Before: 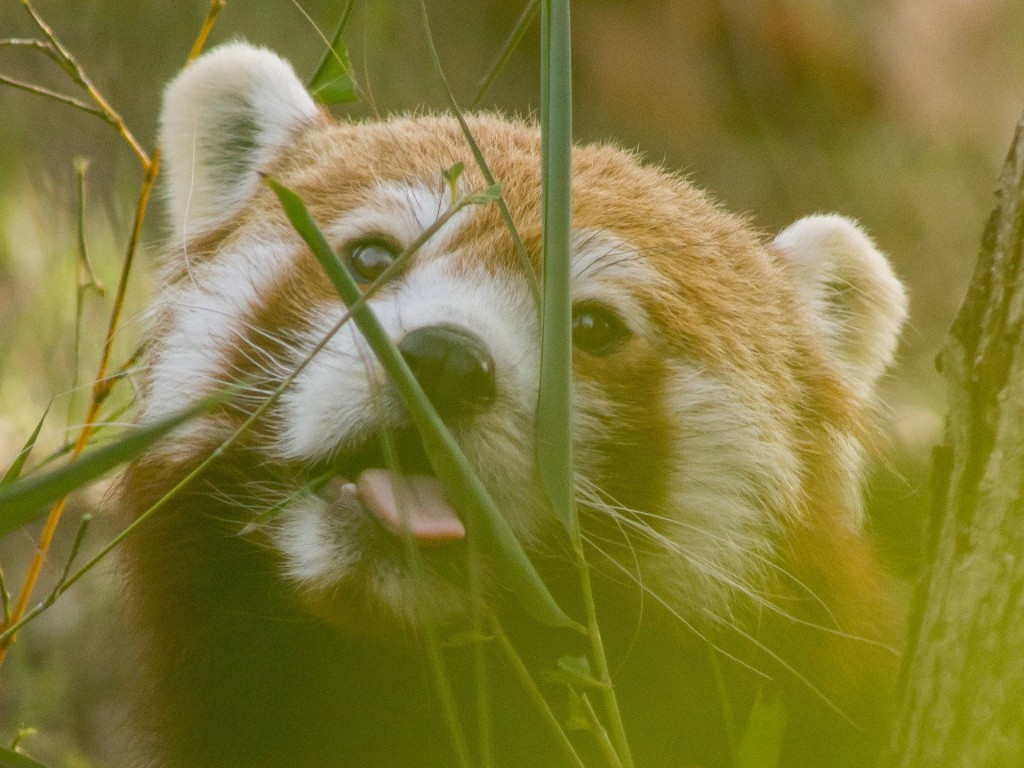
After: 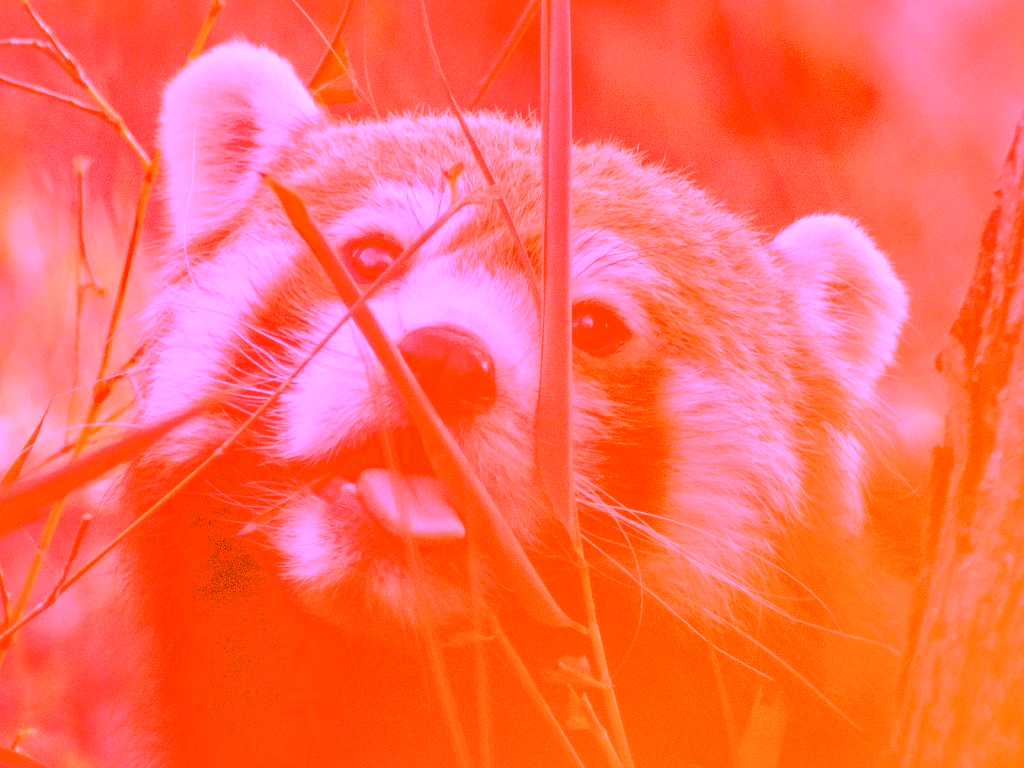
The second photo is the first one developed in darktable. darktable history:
white balance: red 4.26, blue 1.802
local contrast: mode bilateral grid, contrast 20, coarseness 50, detail 132%, midtone range 0.2
tone equalizer: -7 EV -0.63 EV, -6 EV 1 EV, -5 EV -0.45 EV, -4 EV 0.43 EV, -3 EV 0.41 EV, -2 EV 0.15 EV, -1 EV -0.15 EV, +0 EV -0.39 EV, smoothing diameter 25%, edges refinement/feathering 10, preserve details guided filter
